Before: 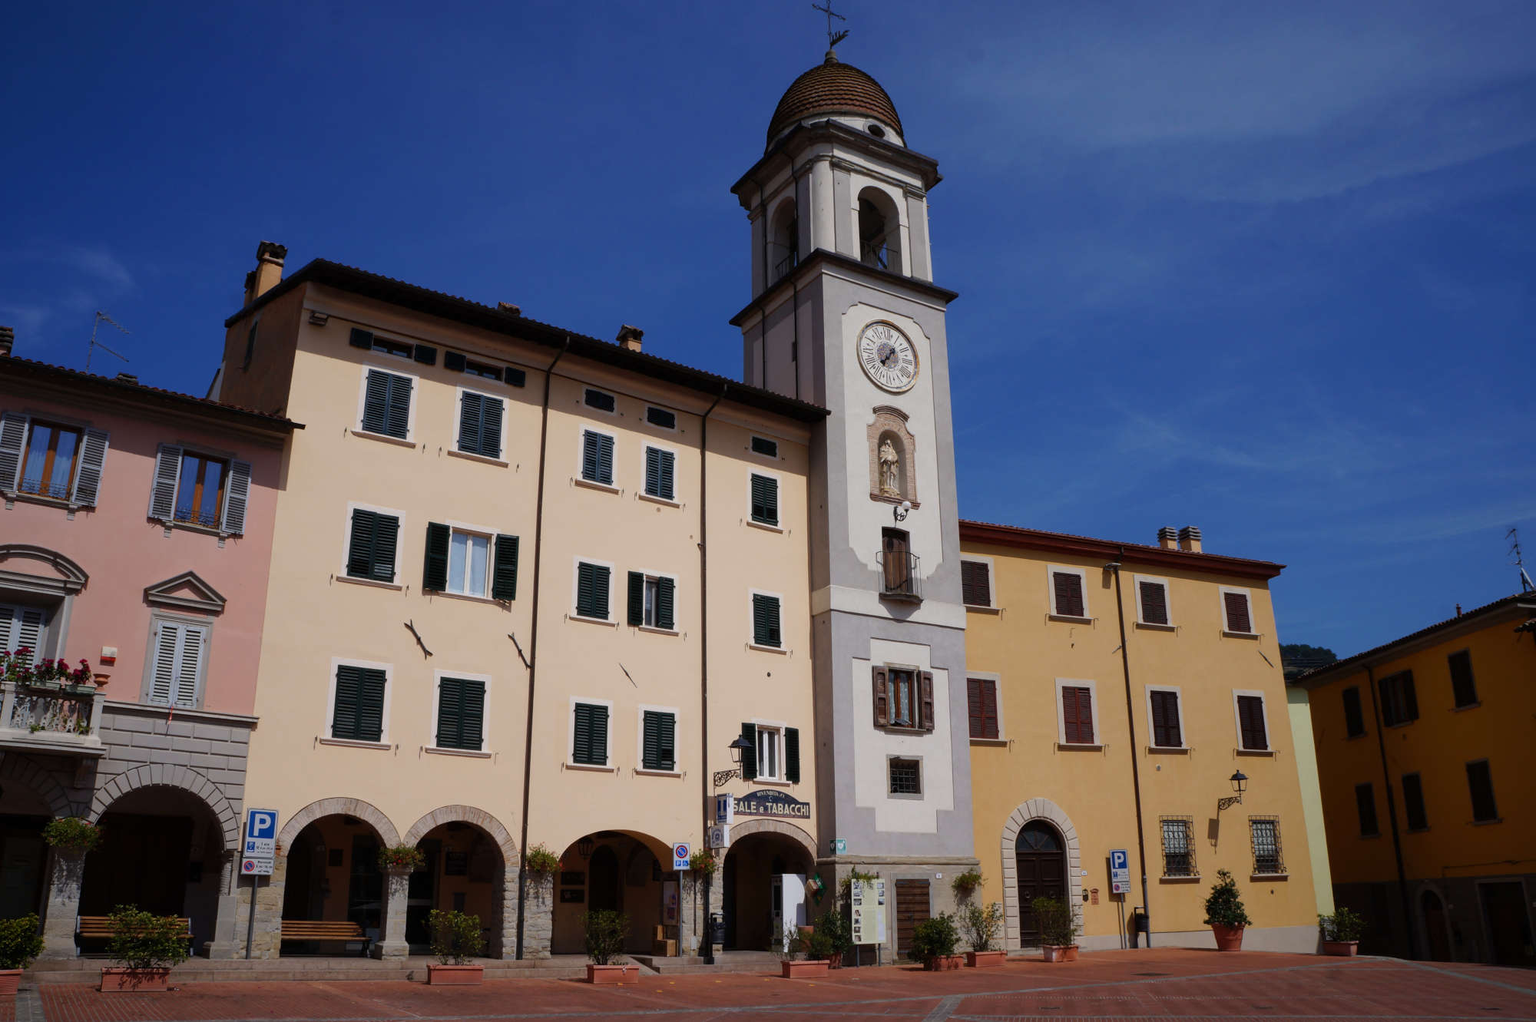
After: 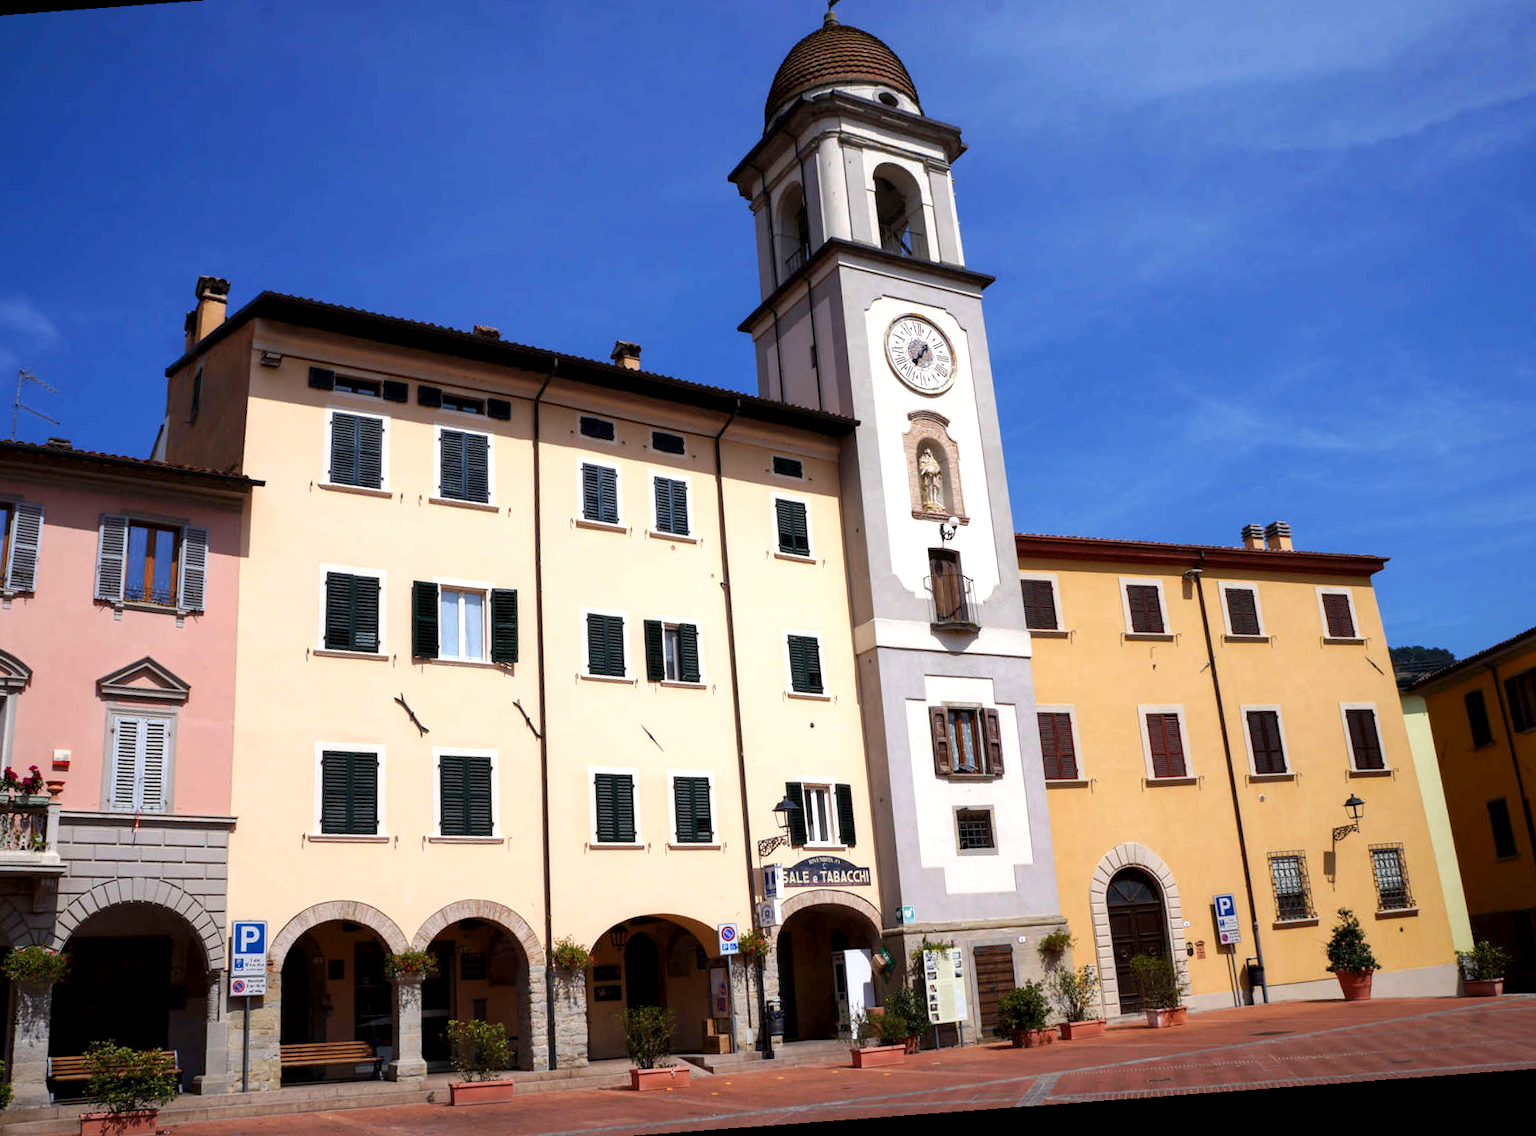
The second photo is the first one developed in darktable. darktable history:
crop: left 6.446%, top 8.188%, right 9.538%, bottom 3.548%
exposure: black level correction 0.001, exposure 1.116 EV, compensate highlight preservation false
local contrast: highlights 61%, shadows 106%, detail 107%, midtone range 0.529
rotate and perspective: rotation -4.25°, automatic cropping off
